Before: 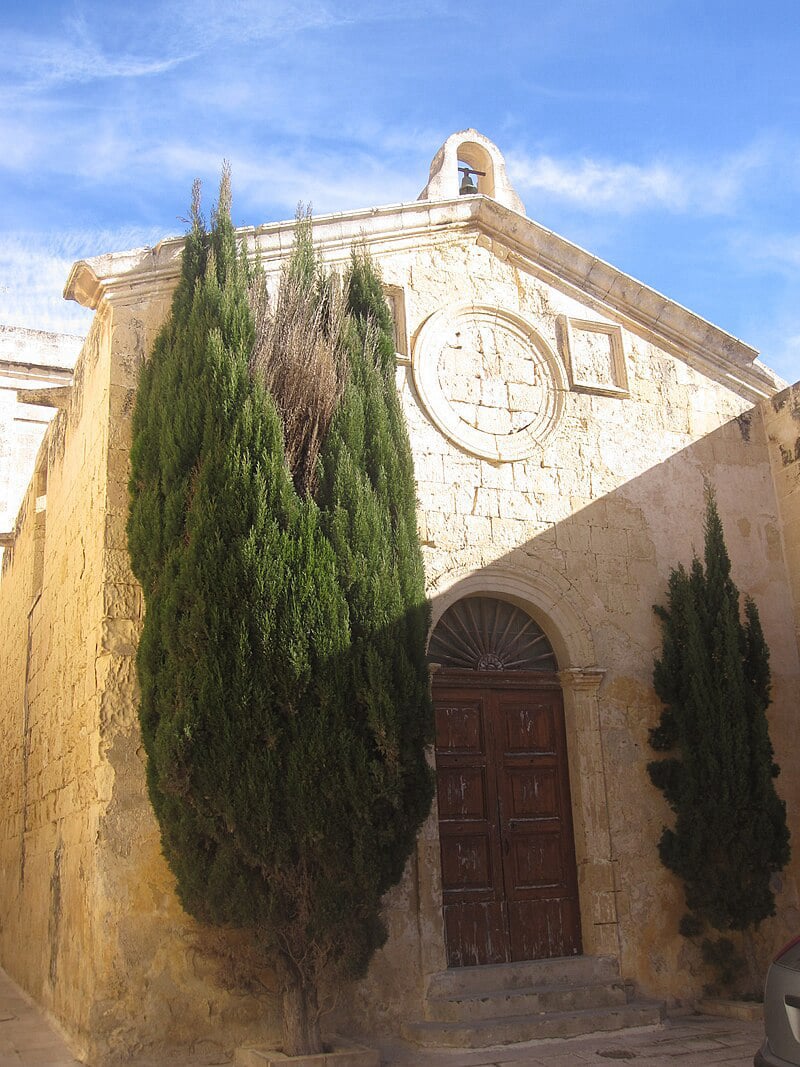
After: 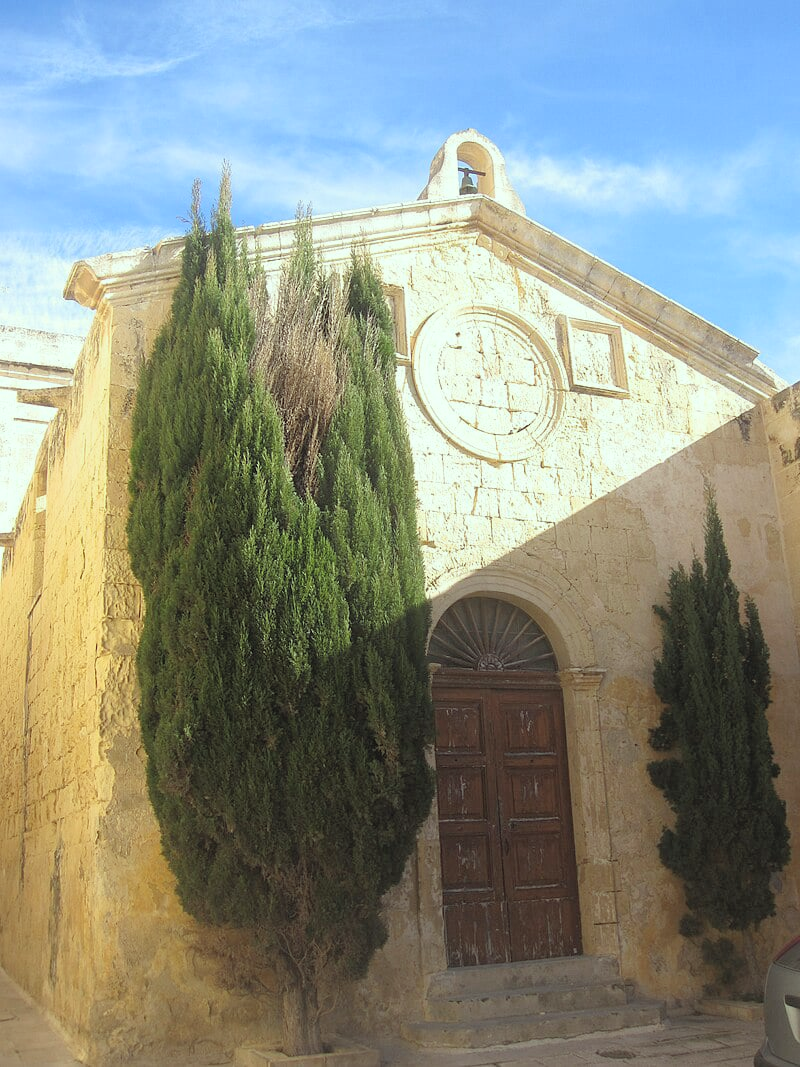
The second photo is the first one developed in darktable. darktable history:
color correction: highlights a* -7.74, highlights b* 3.45
contrast brightness saturation: brightness 0.128
